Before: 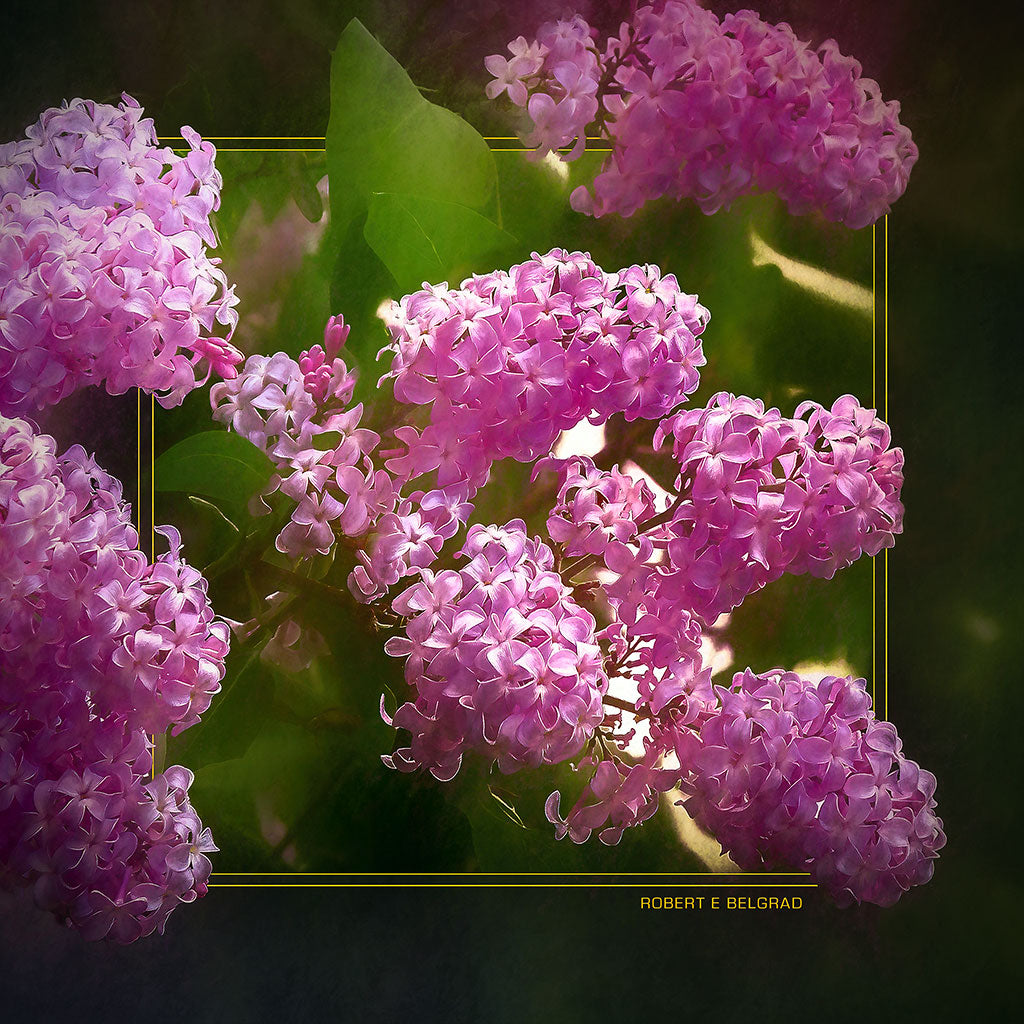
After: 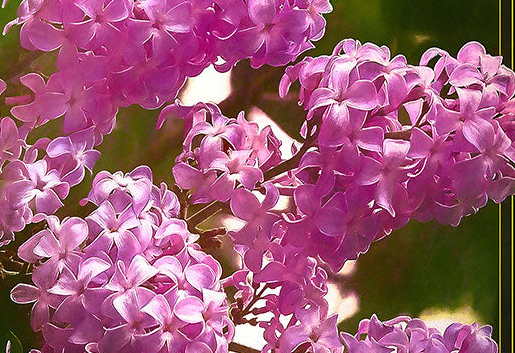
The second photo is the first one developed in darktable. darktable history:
crop: left 36.562%, top 34.515%, right 13.08%, bottom 30.975%
